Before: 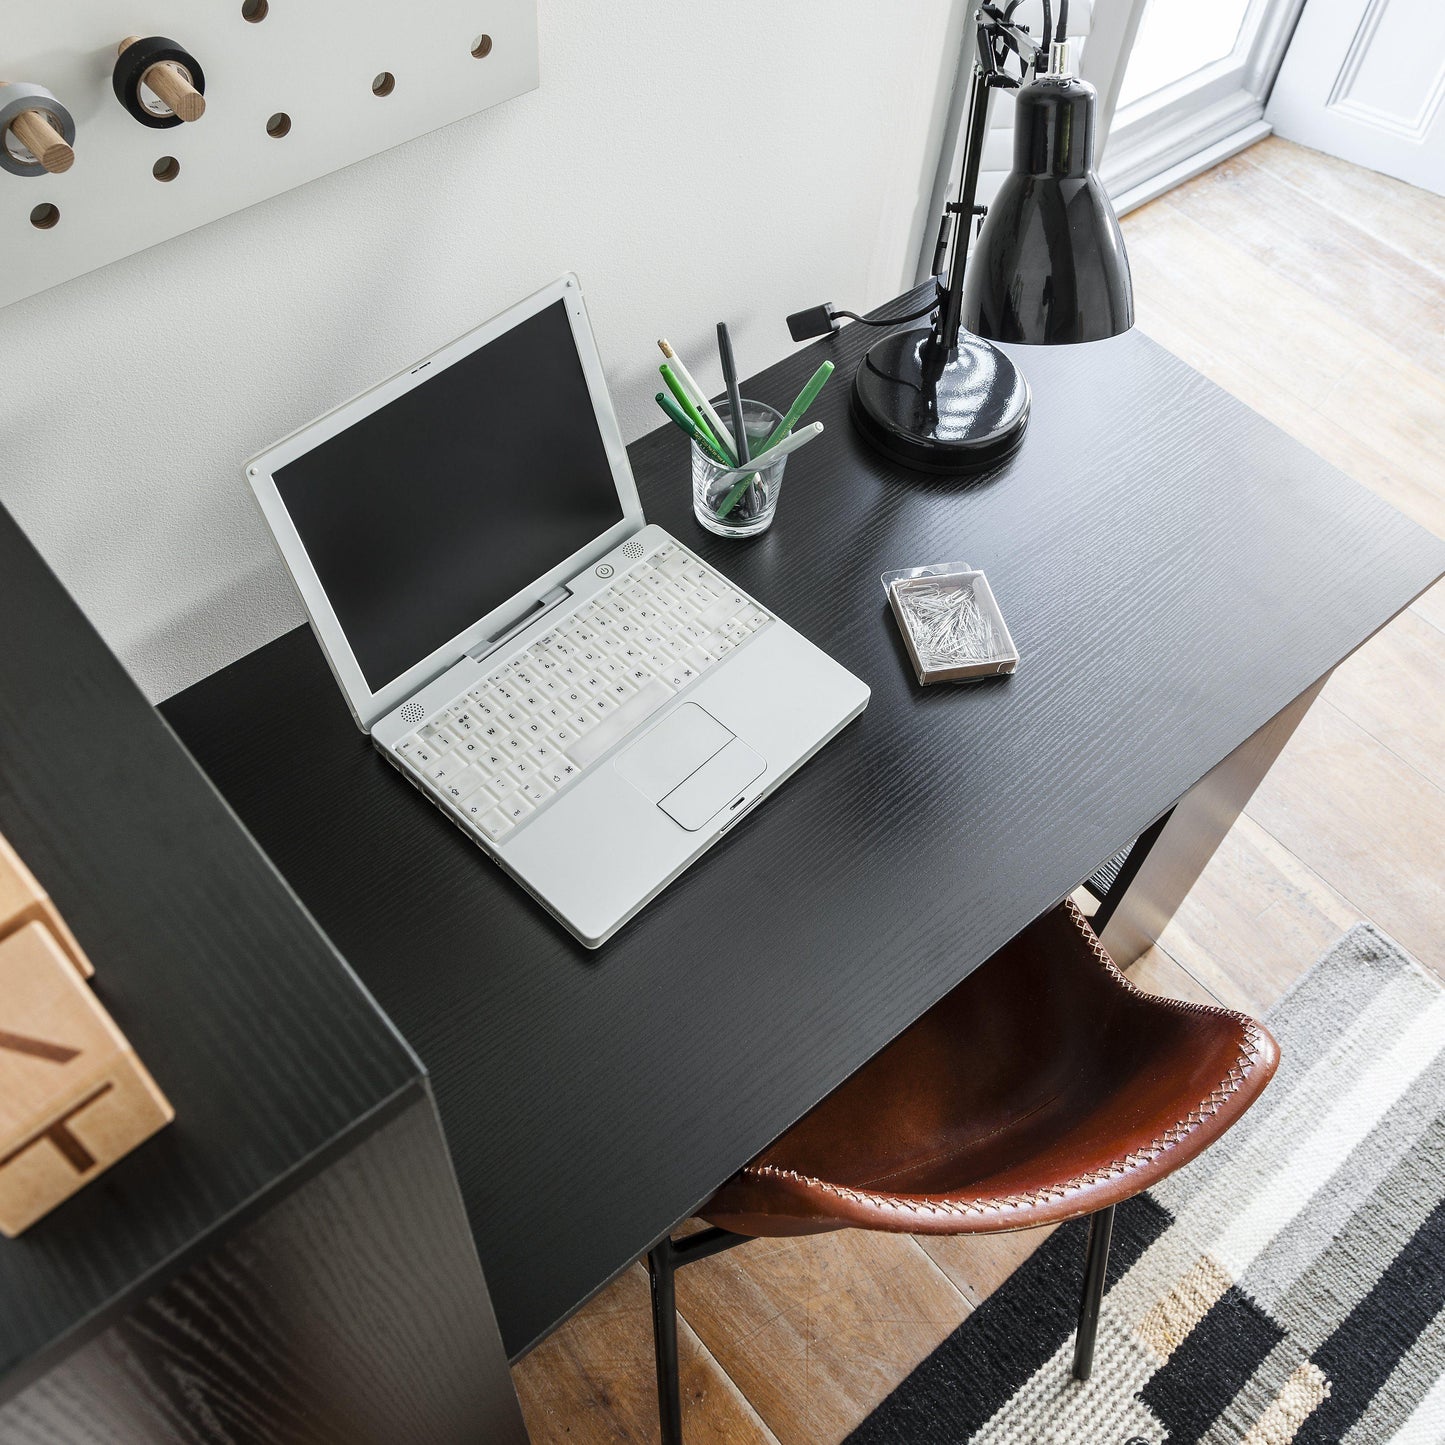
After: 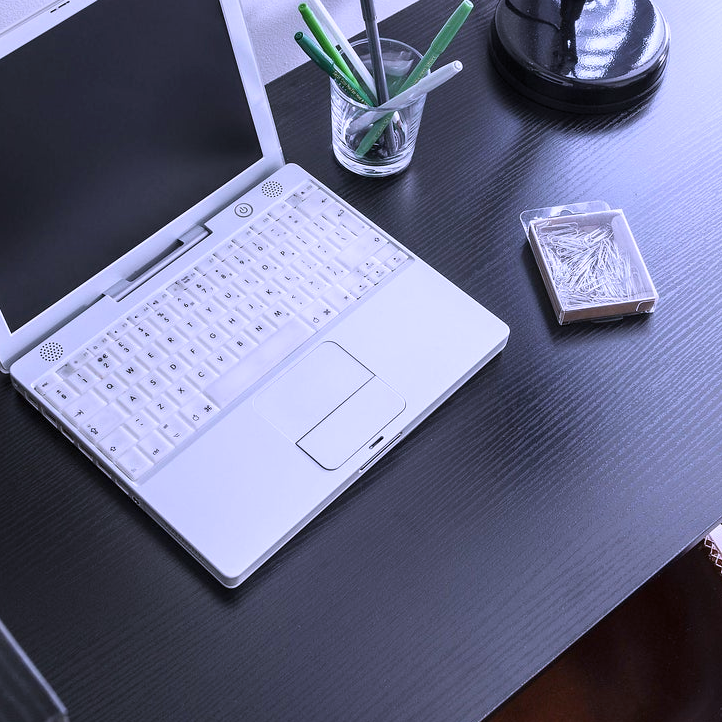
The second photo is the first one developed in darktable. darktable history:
white balance: red 1.004, blue 1.096
crop: left 25%, top 25%, right 25%, bottom 25%
color calibration: output R [1.063, -0.012, -0.003, 0], output B [-0.079, 0.047, 1, 0], illuminant custom, x 0.389, y 0.387, temperature 3838.64 K
